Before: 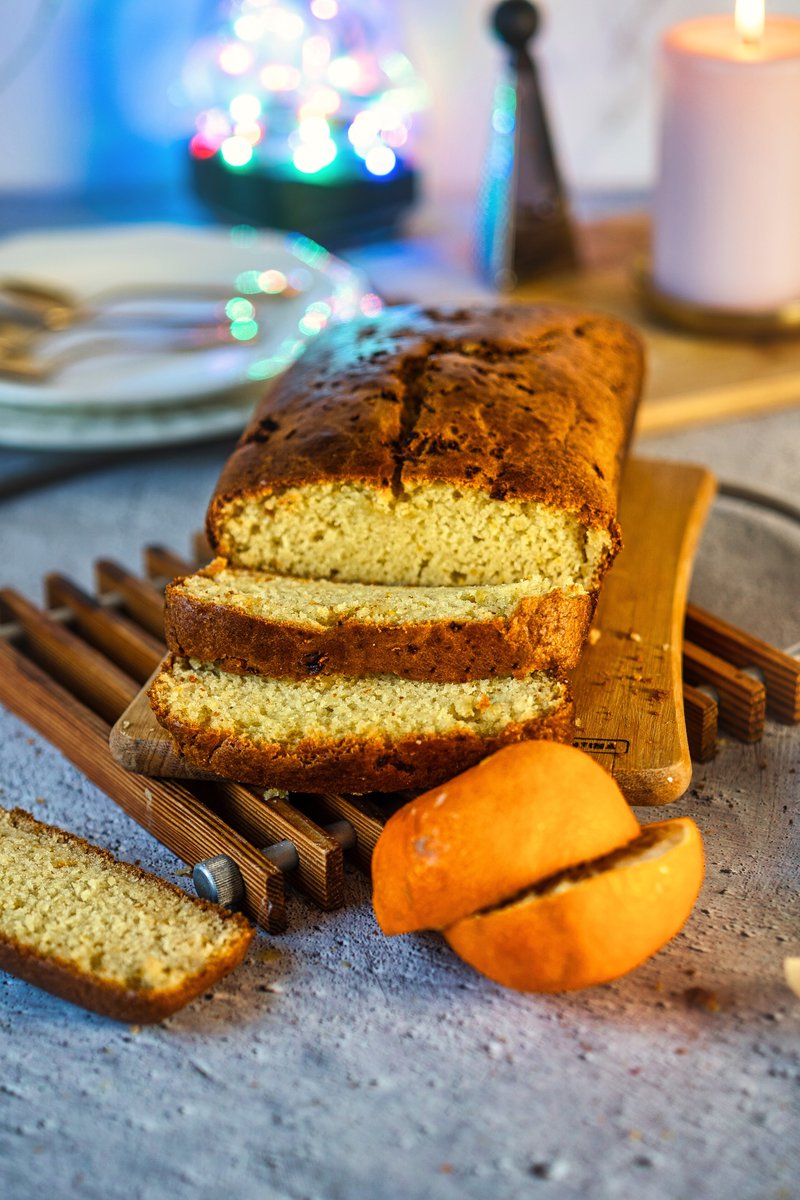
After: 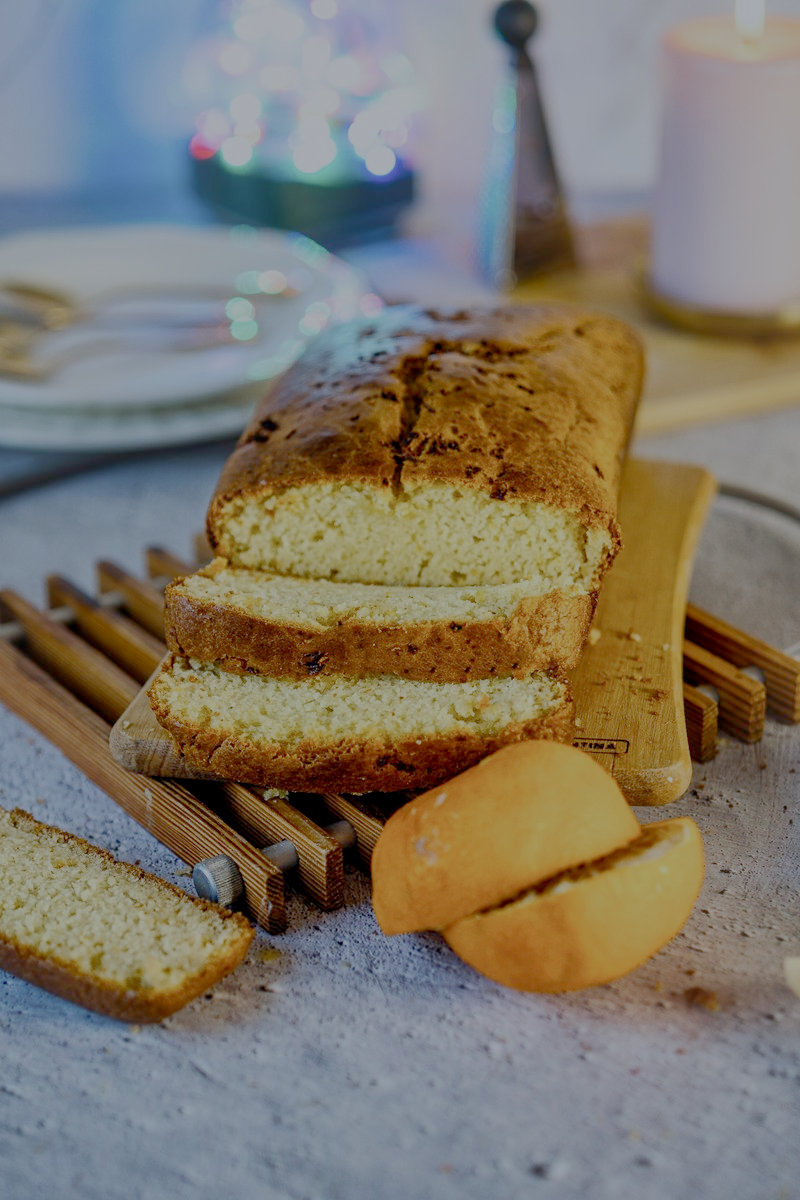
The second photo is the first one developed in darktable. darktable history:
white balance: red 0.931, blue 1.11
filmic rgb: white relative exposure 8 EV, threshold 3 EV, structure ↔ texture 100%, target black luminance 0%, hardness 2.44, latitude 76.53%, contrast 0.562, shadows ↔ highlights balance 0%, preserve chrominance no, color science v4 (2020), iterations of high-quality reconstruction 10, type of noise poissonian, enable highlight reconstruction true
